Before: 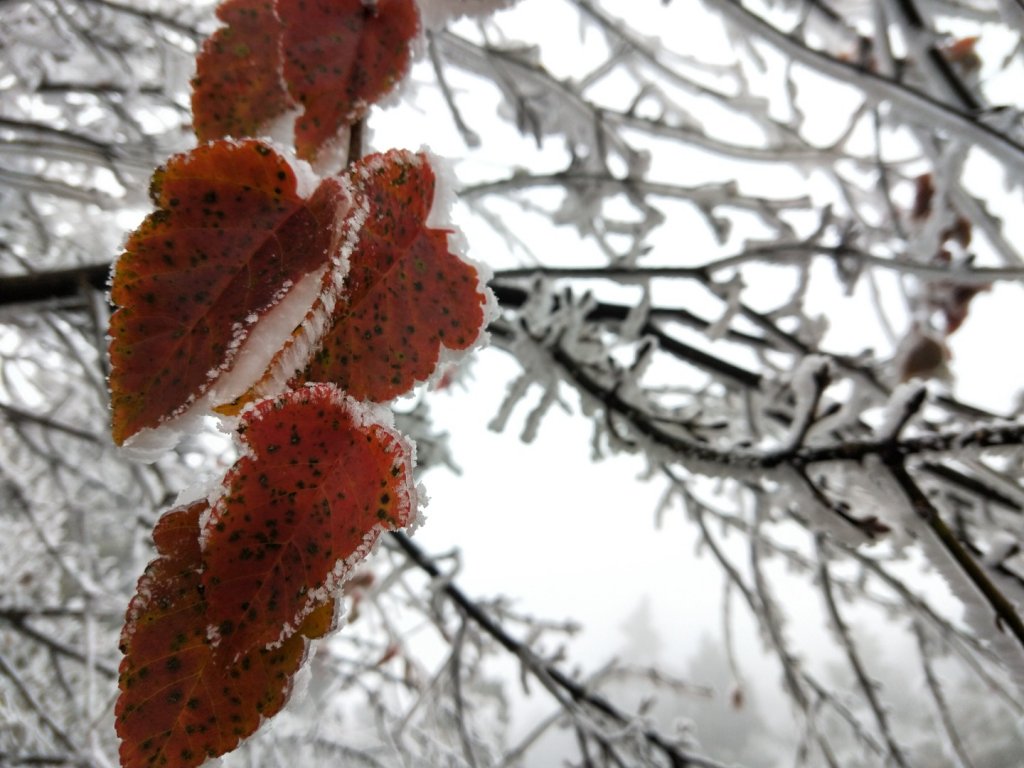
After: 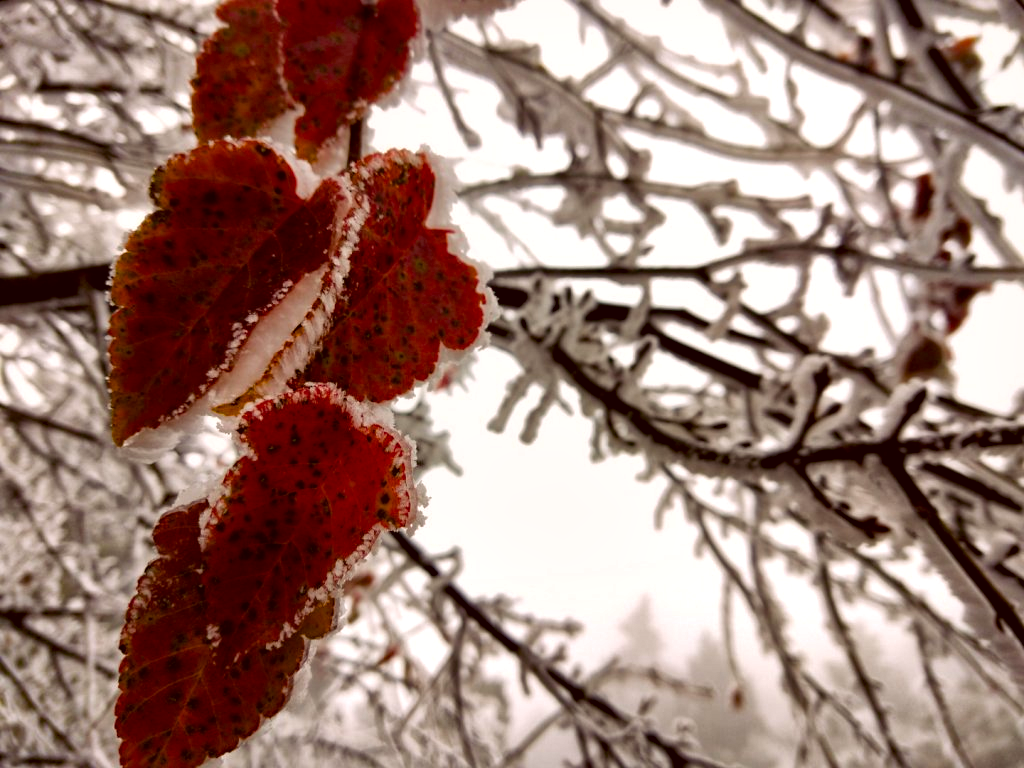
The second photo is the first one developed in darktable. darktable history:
local contrast: mode bilateral grid, contrast 20, coarseness 50, detail 157%, midtone range 0.2
color balance rgb: shadows lift › luminance -21.425%, shadows lift › chroma 9.199%, shadows lift › hue 282.97°, highlights gain › chroma 2.388%, highlights gain › hue 34.97°, perceptual saturation grading › global saturation 20%, perceptual saturation grading › highlights -25.088%, perceptual saturation grading › shadows 24.083%
exposure: black level correction 0, exposure 0 EV, compensate highlight preservation false
haze removal: strength 0.301, distance 0.254, compatibility mode true, adaptive false
color correction: highlights a* -0.459, highlights b* 0.158, shadows a* 5.26, shadows b* 20.69
